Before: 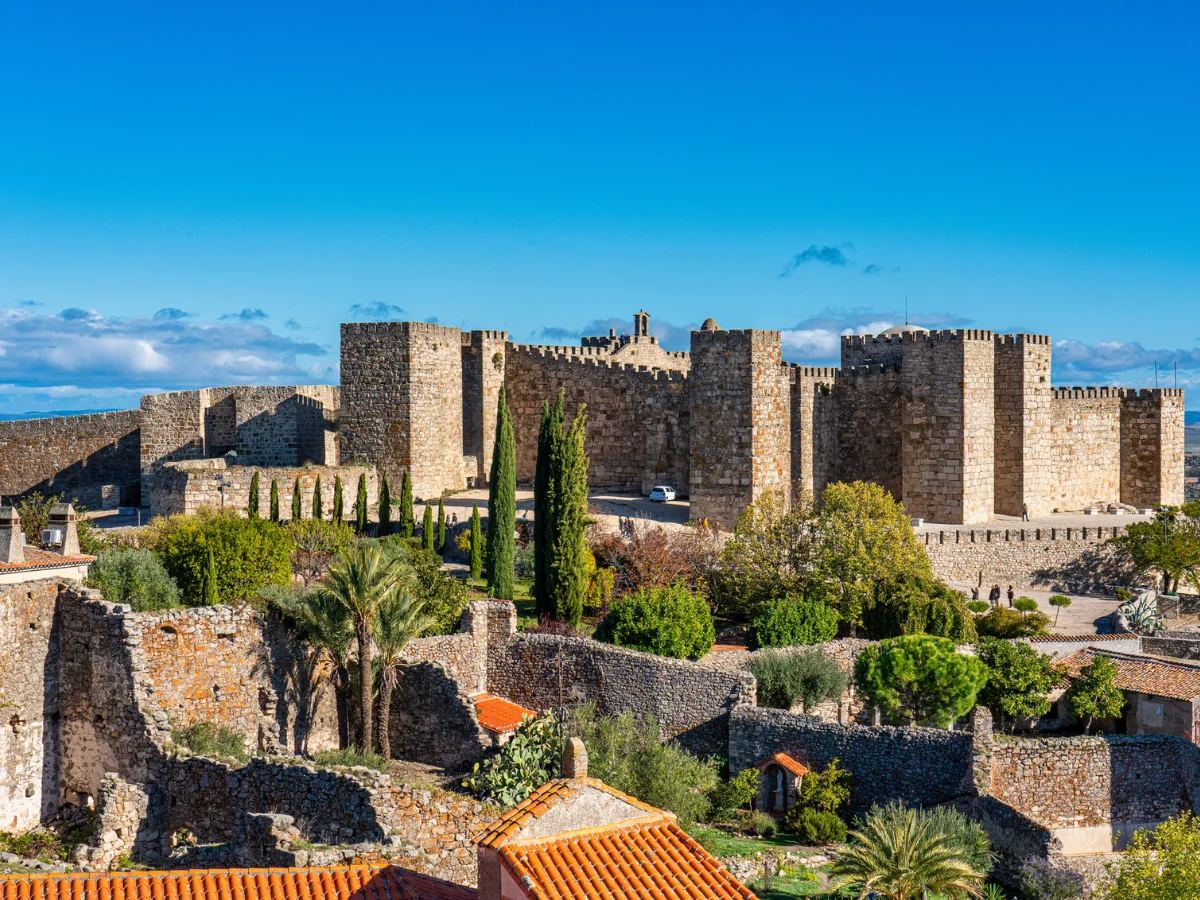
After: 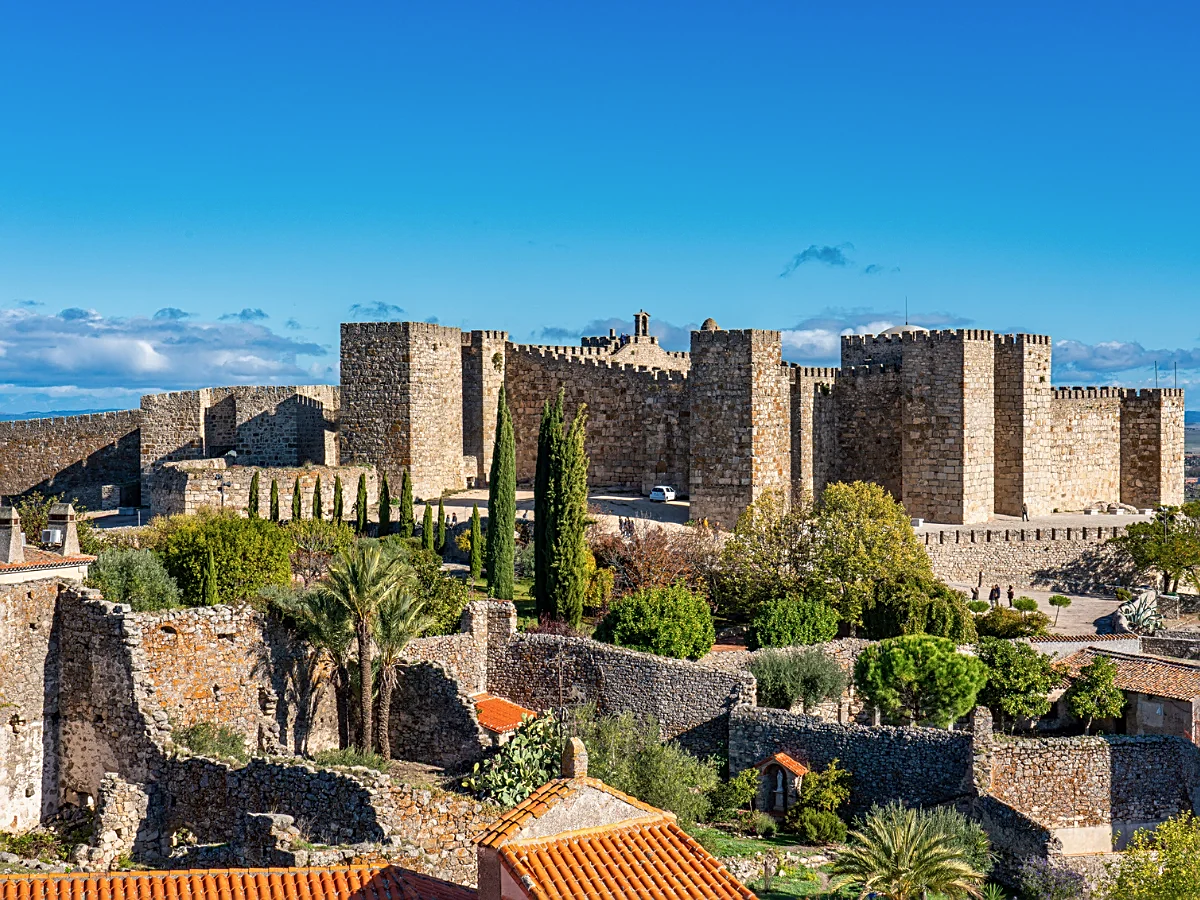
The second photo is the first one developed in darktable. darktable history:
sharpen: on, module defaults
contrast brightness saturation: saturation -0.05
